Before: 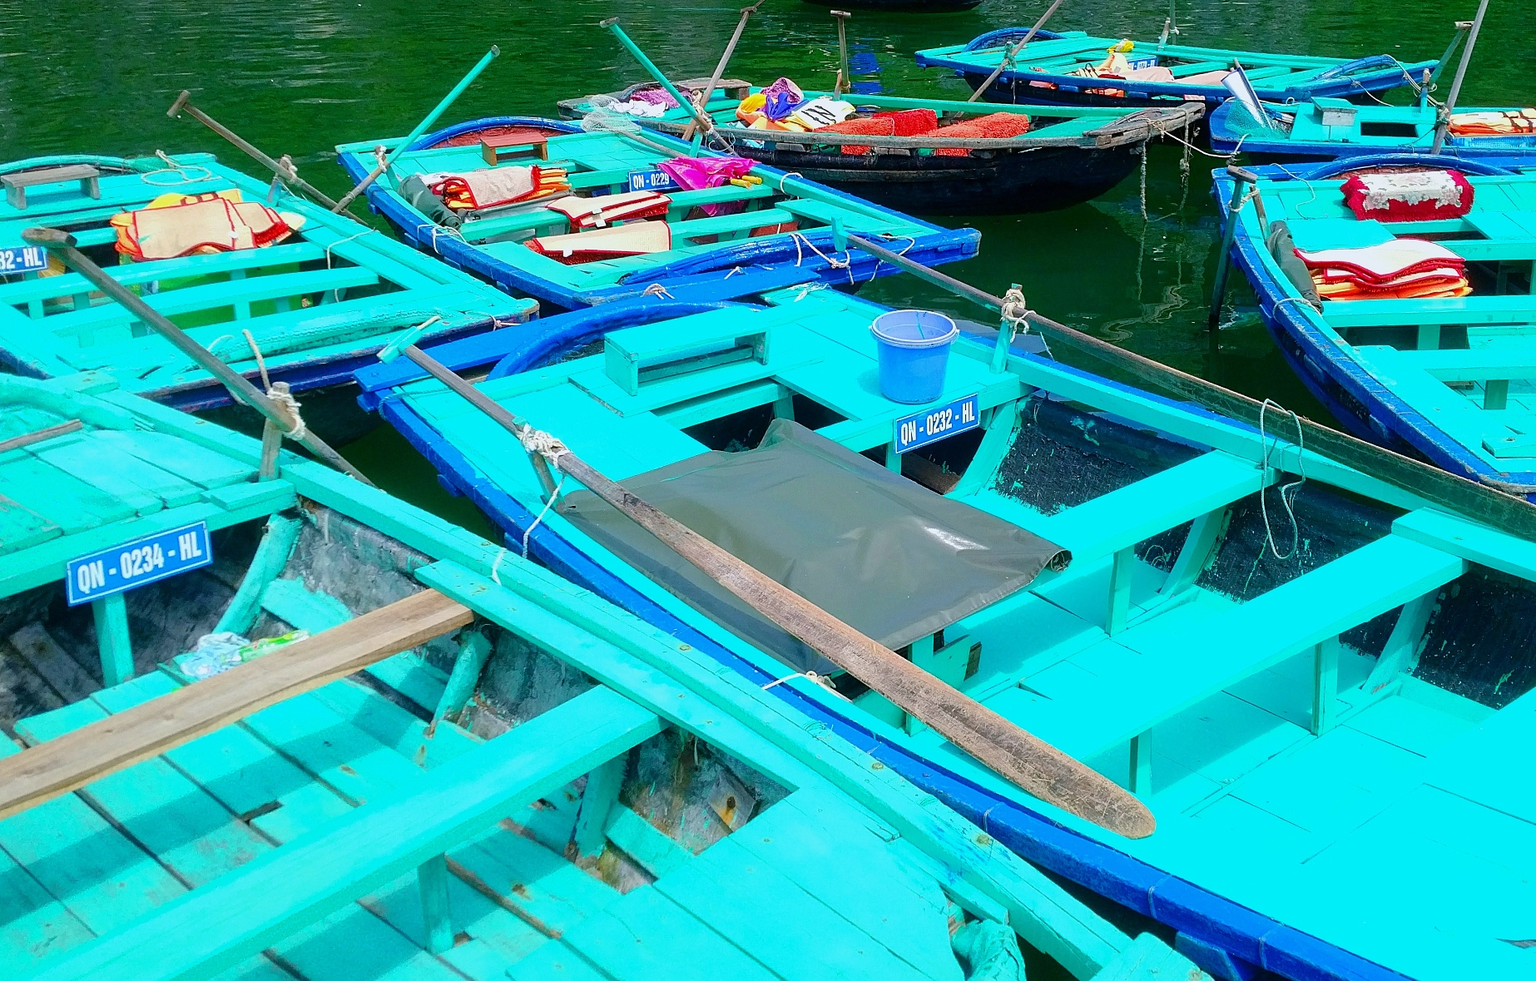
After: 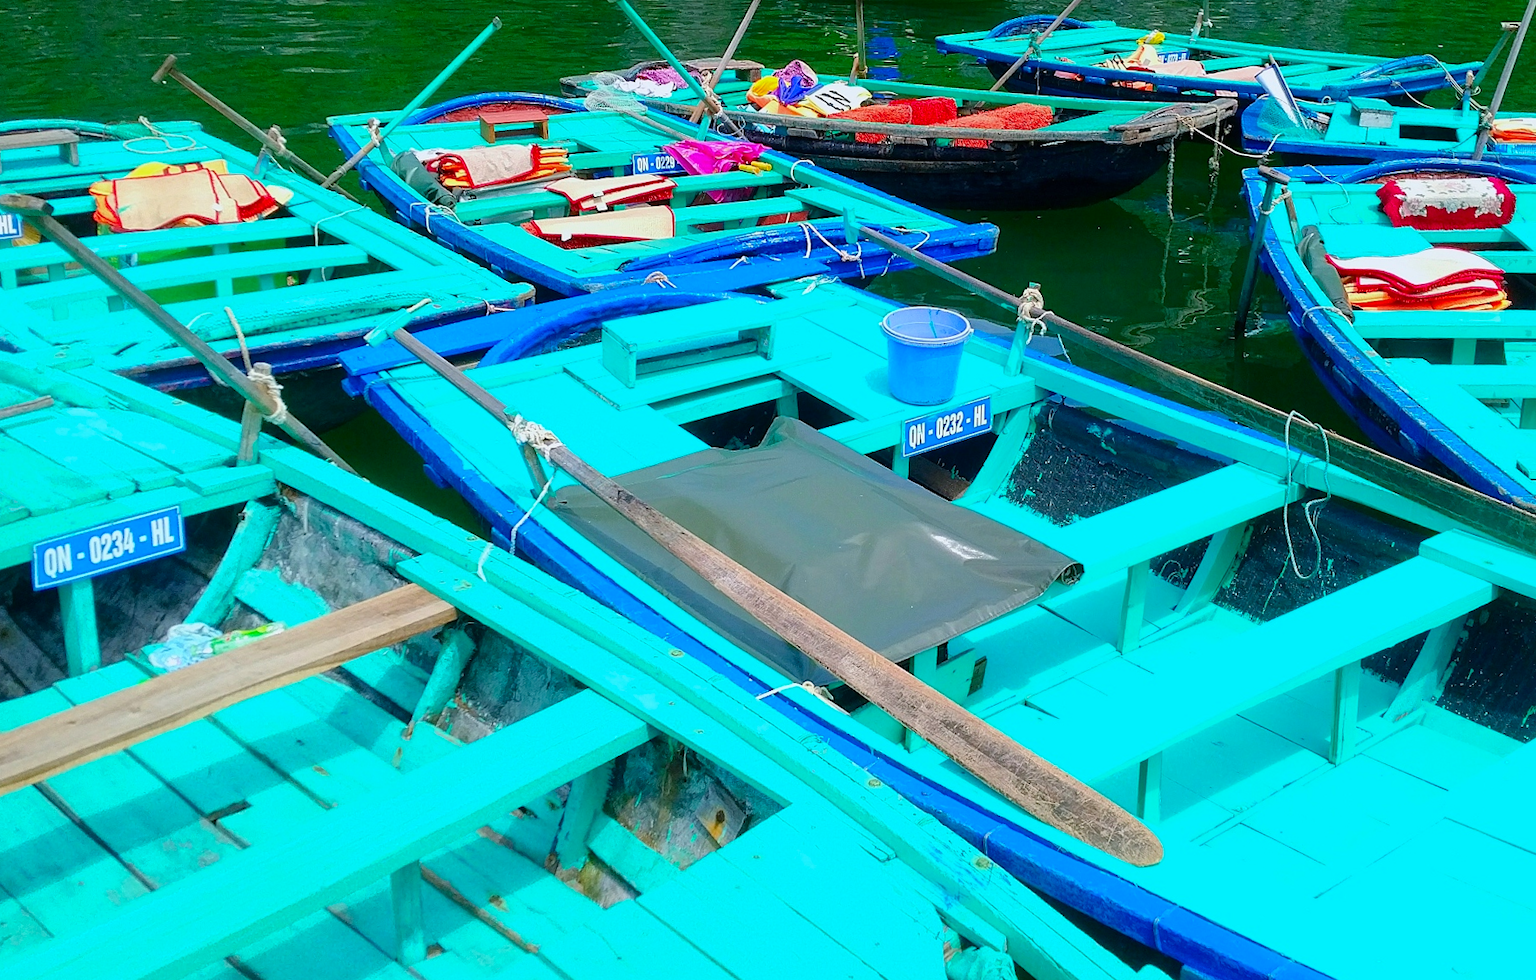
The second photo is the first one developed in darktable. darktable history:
crop and rotate: angle -1.69°
contrast brightness saturation: saturation 0.13
